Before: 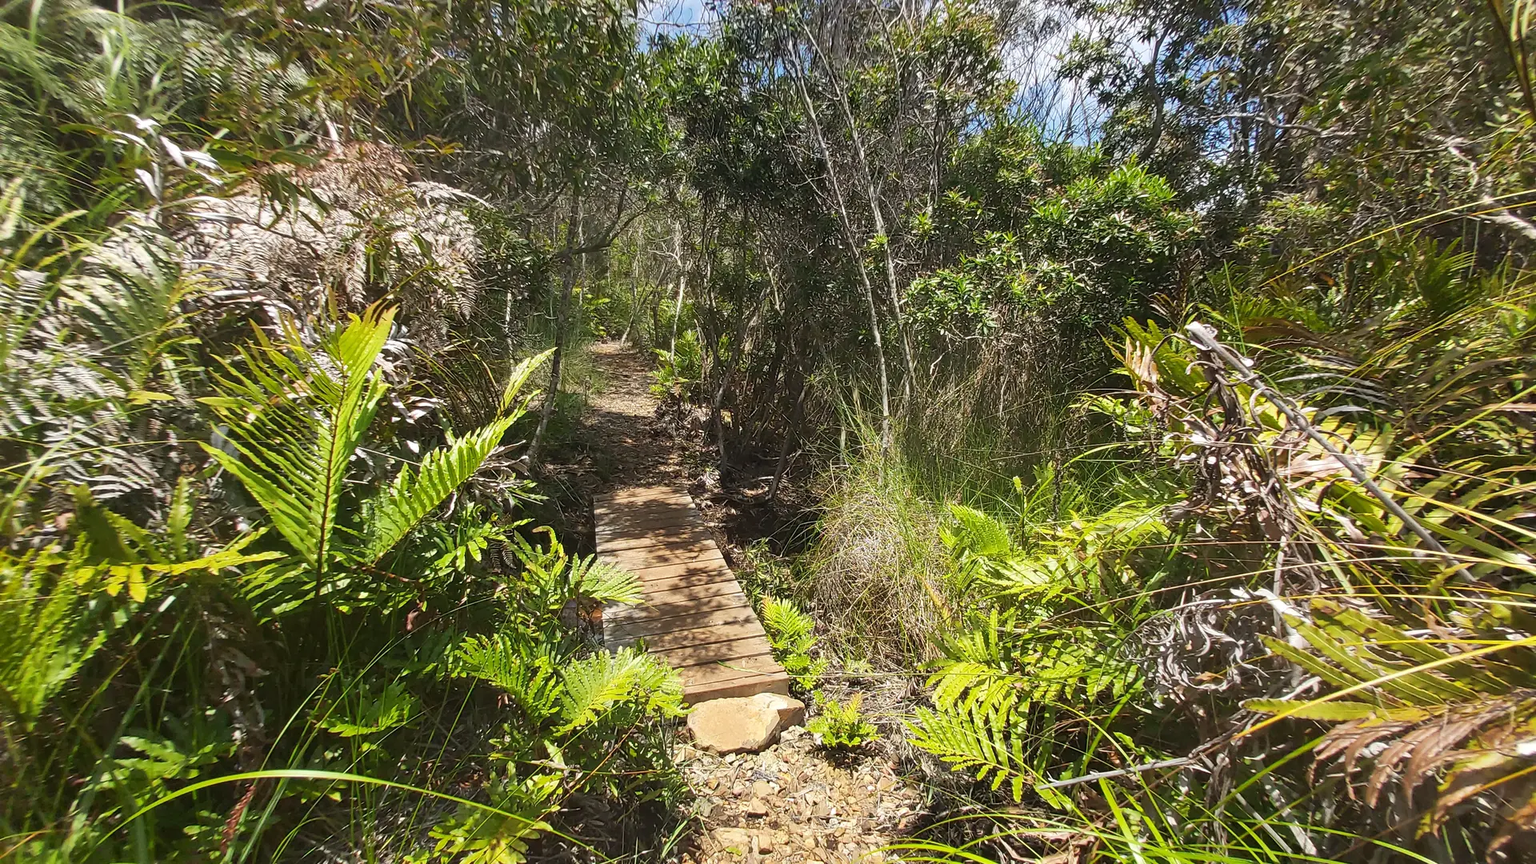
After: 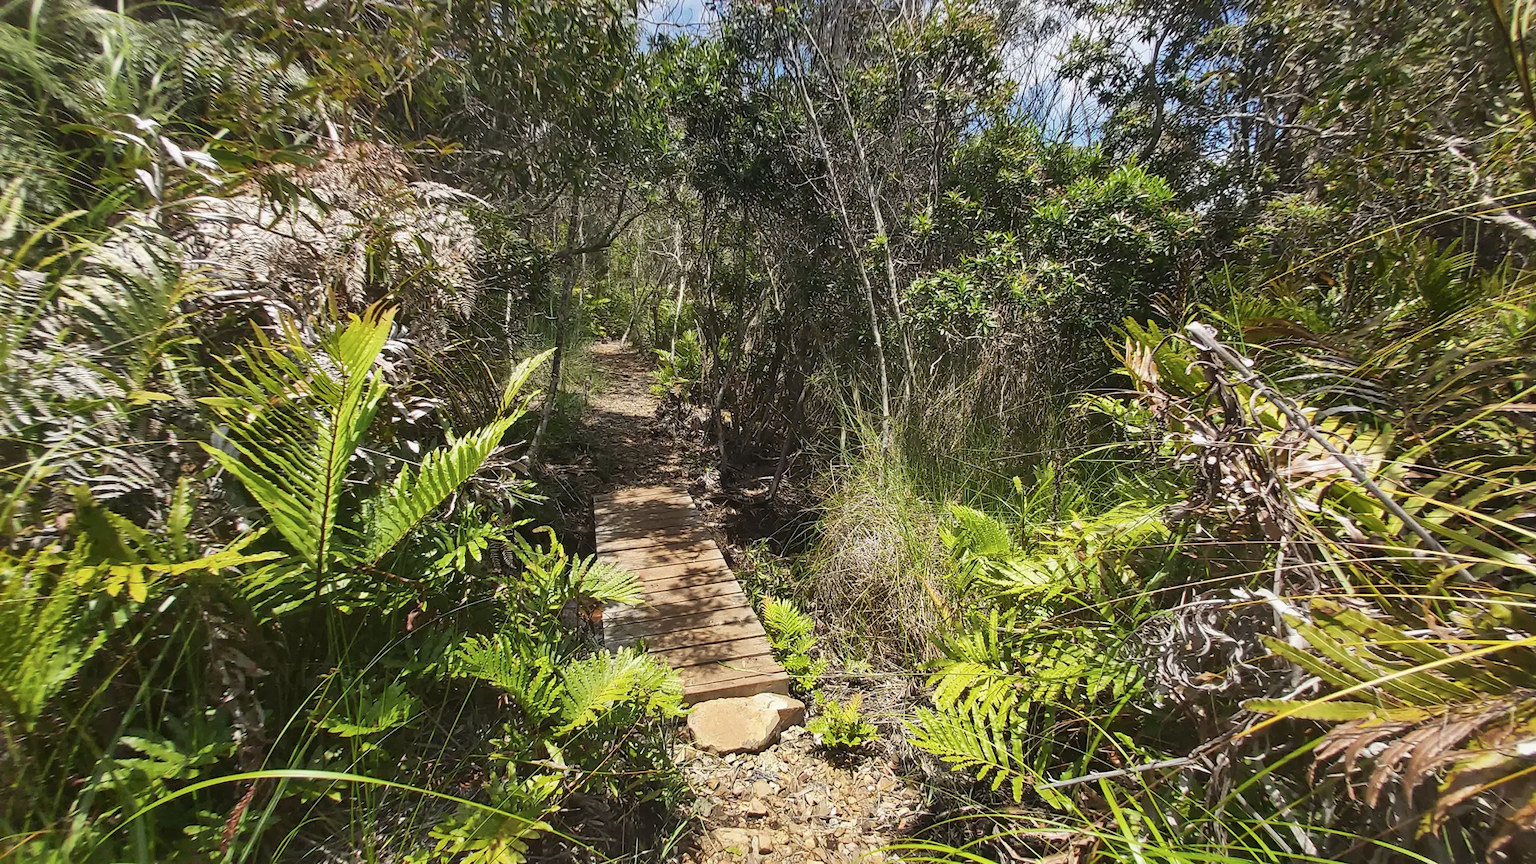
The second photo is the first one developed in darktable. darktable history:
local contrast: mode bilateral grid, contrast 20, coarseness 50, detail 138%, midtone range 0.2
contrast brightness saturation: contrast -0.088, brightness -0.03, saturation -0.11
